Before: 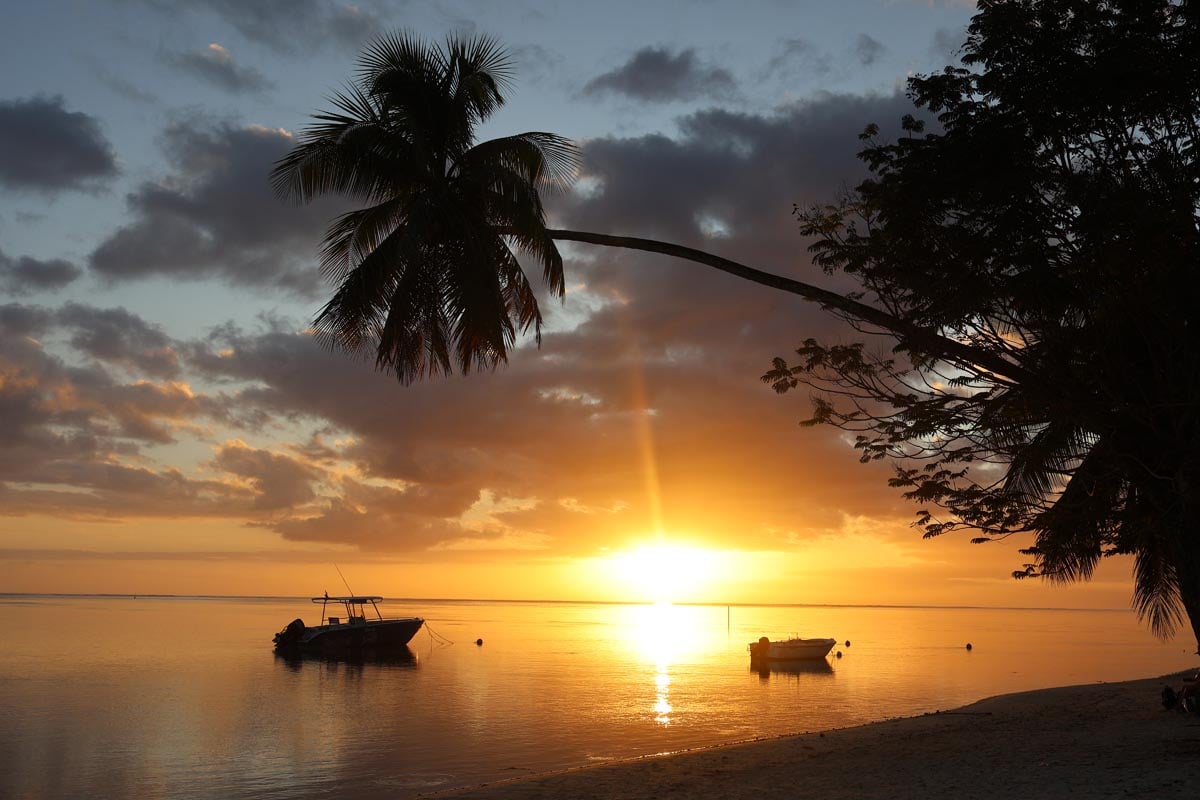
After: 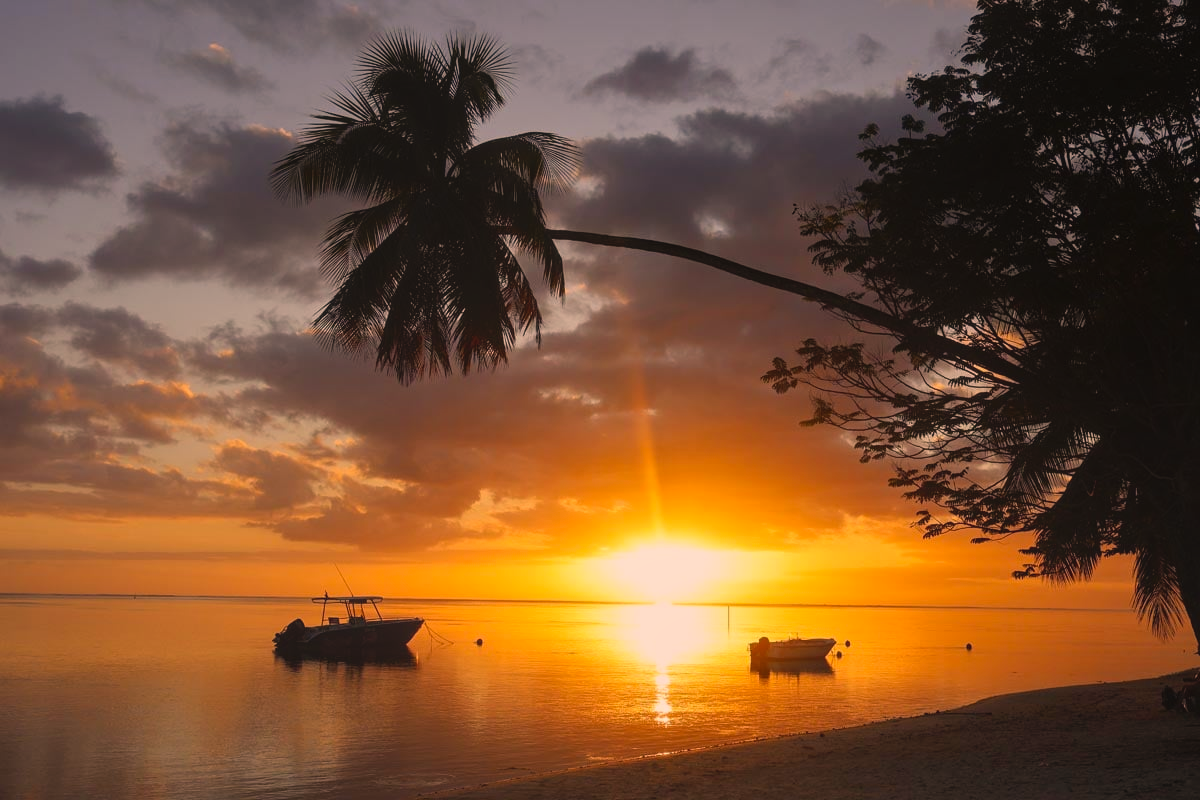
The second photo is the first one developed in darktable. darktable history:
color correction: highlights a* 20.88, highlights b* 19.7
local contrast: highlights 48%, shadows 3%, detail 99%
